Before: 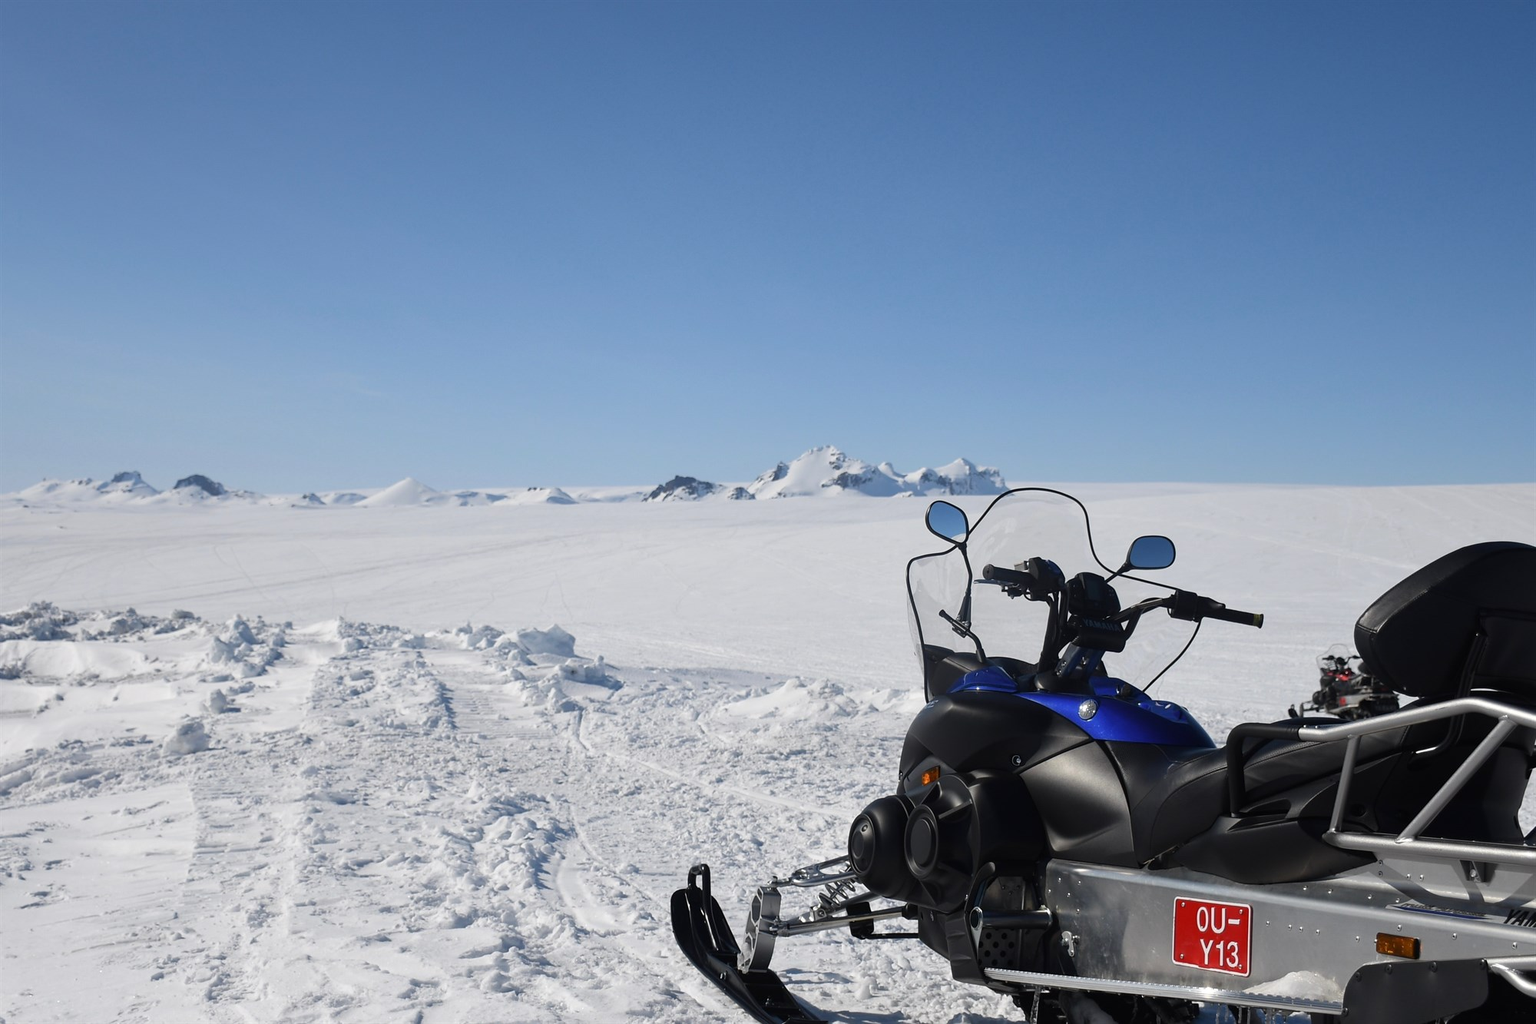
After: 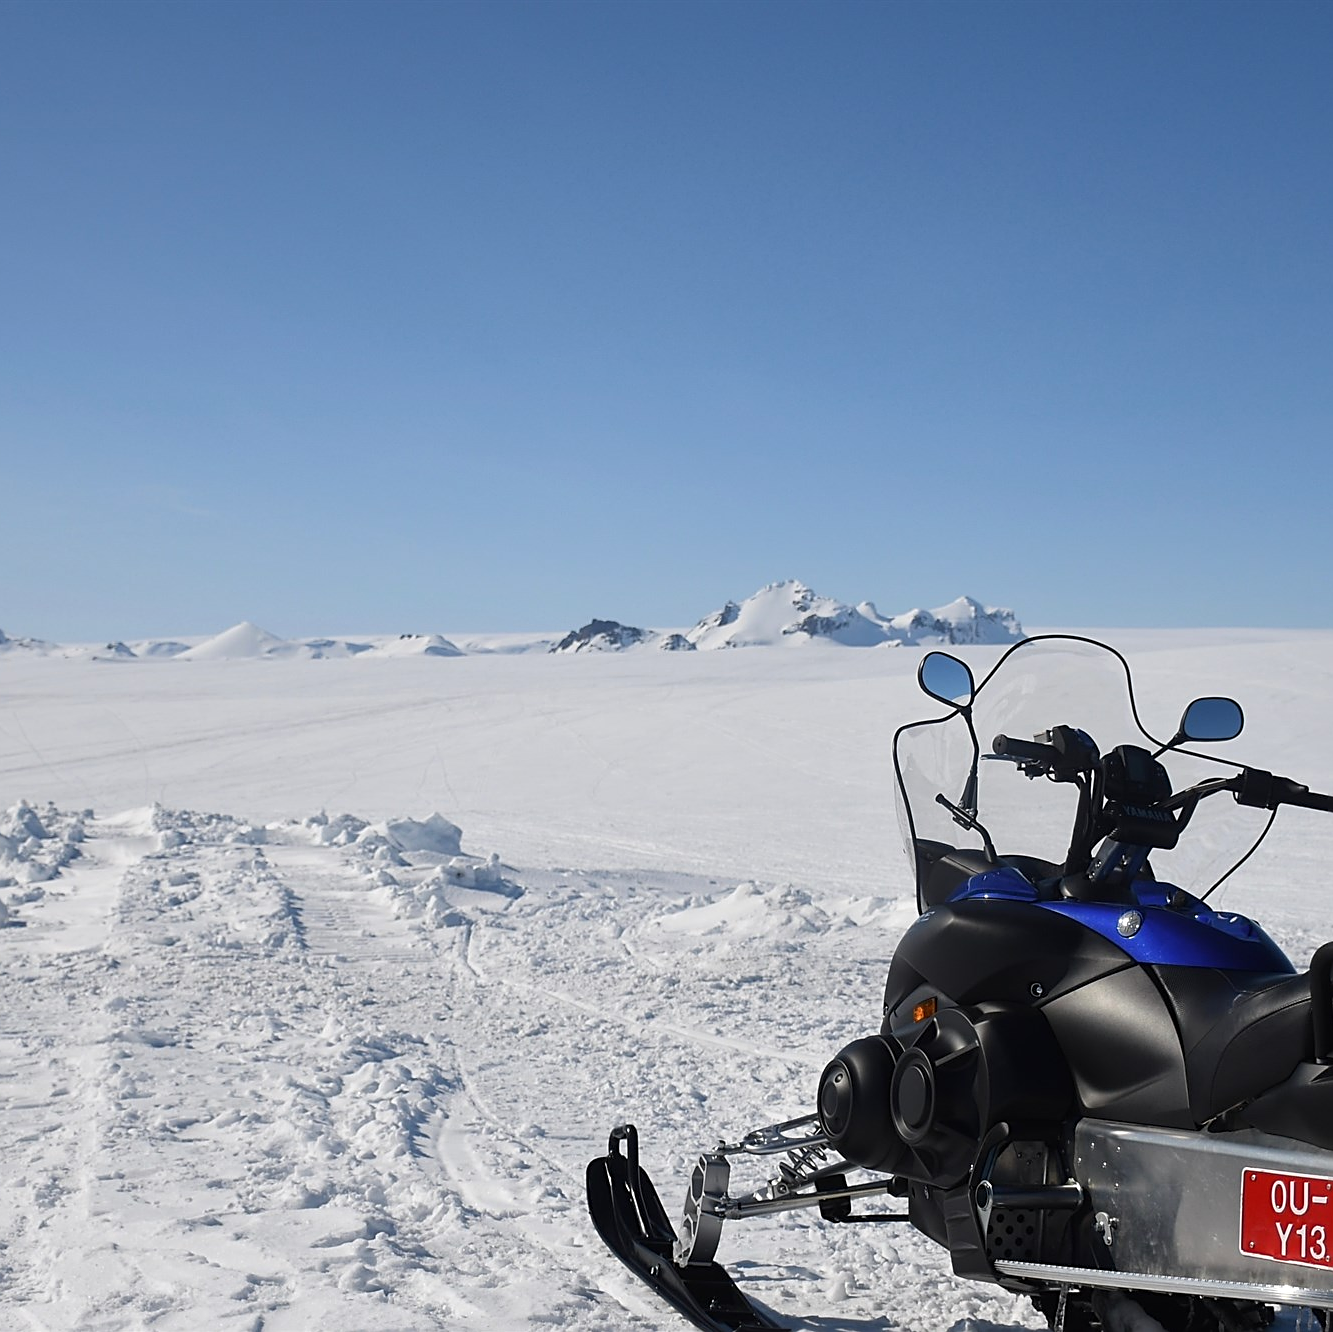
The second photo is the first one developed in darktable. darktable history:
sharpen: on, module defaults
crop and rotate: left 14.385%, right 18.948%
exposure: exposure -0.01 EV, compensate highlight preservation false
tone equalizer: on, module defaults
